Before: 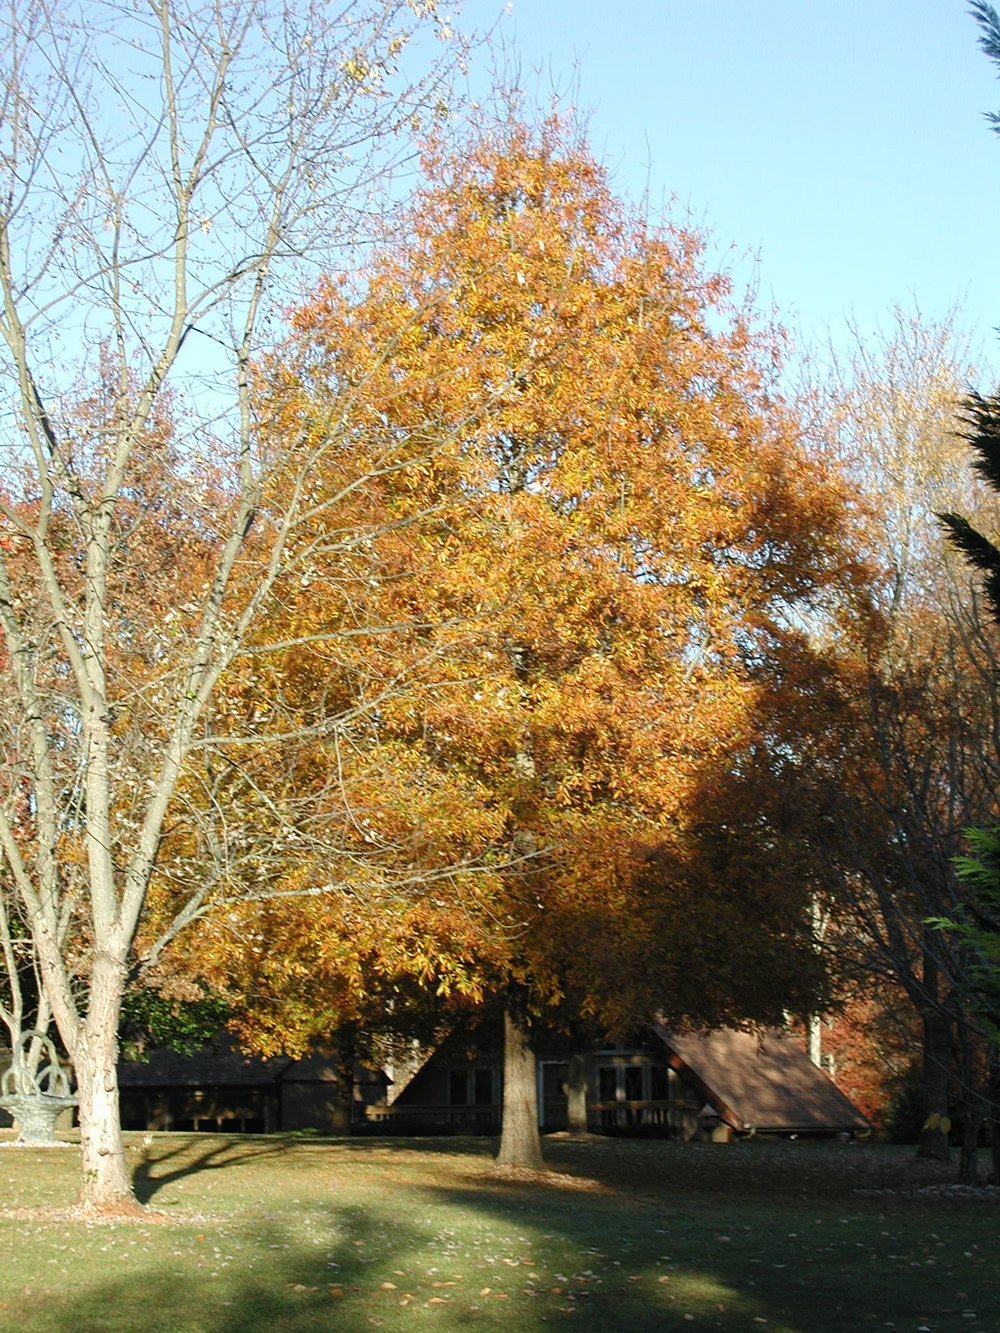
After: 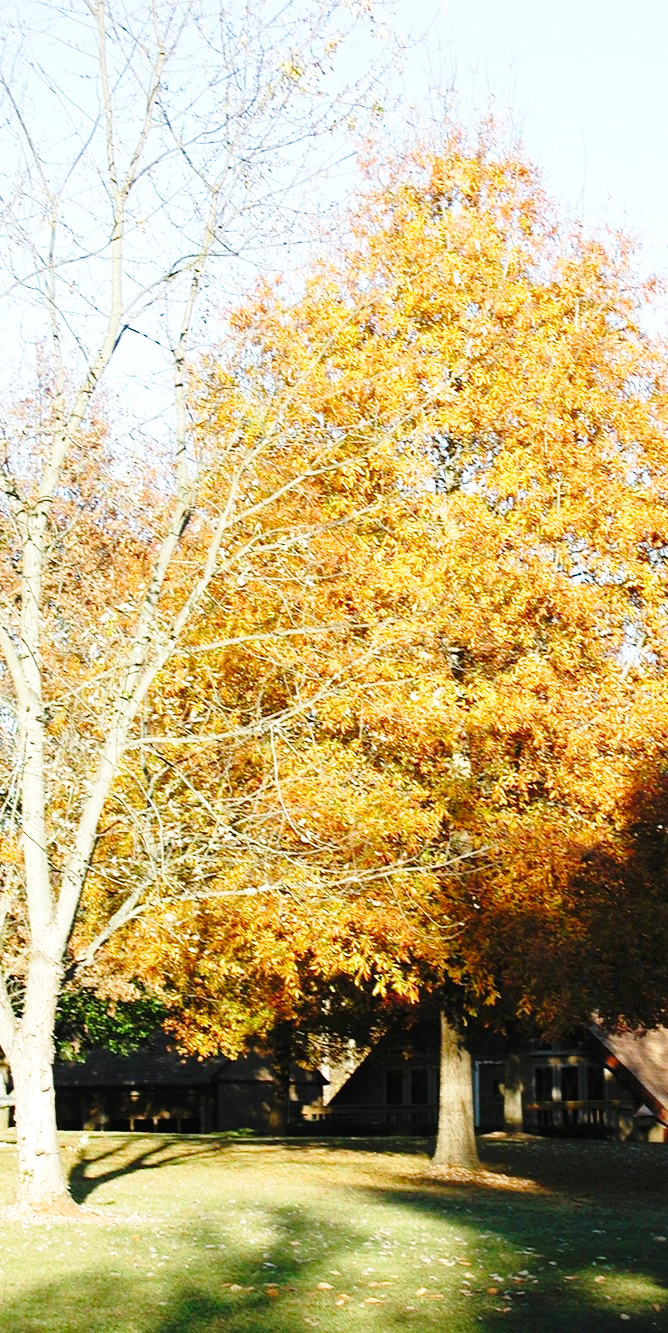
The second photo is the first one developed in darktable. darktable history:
crop and rotate: left 6.447%, right 26.733%
base curve: curves: ch0 [(0, 0) (0.028, 0.03) (0.105, 0.232) (0.387, 0.748) (0.754, 0.968) (1, 1)], preserve colors none
tone equalizer: edges refinement/feathering 500, mask exposure compensation -1.57 EV, preserve details no
